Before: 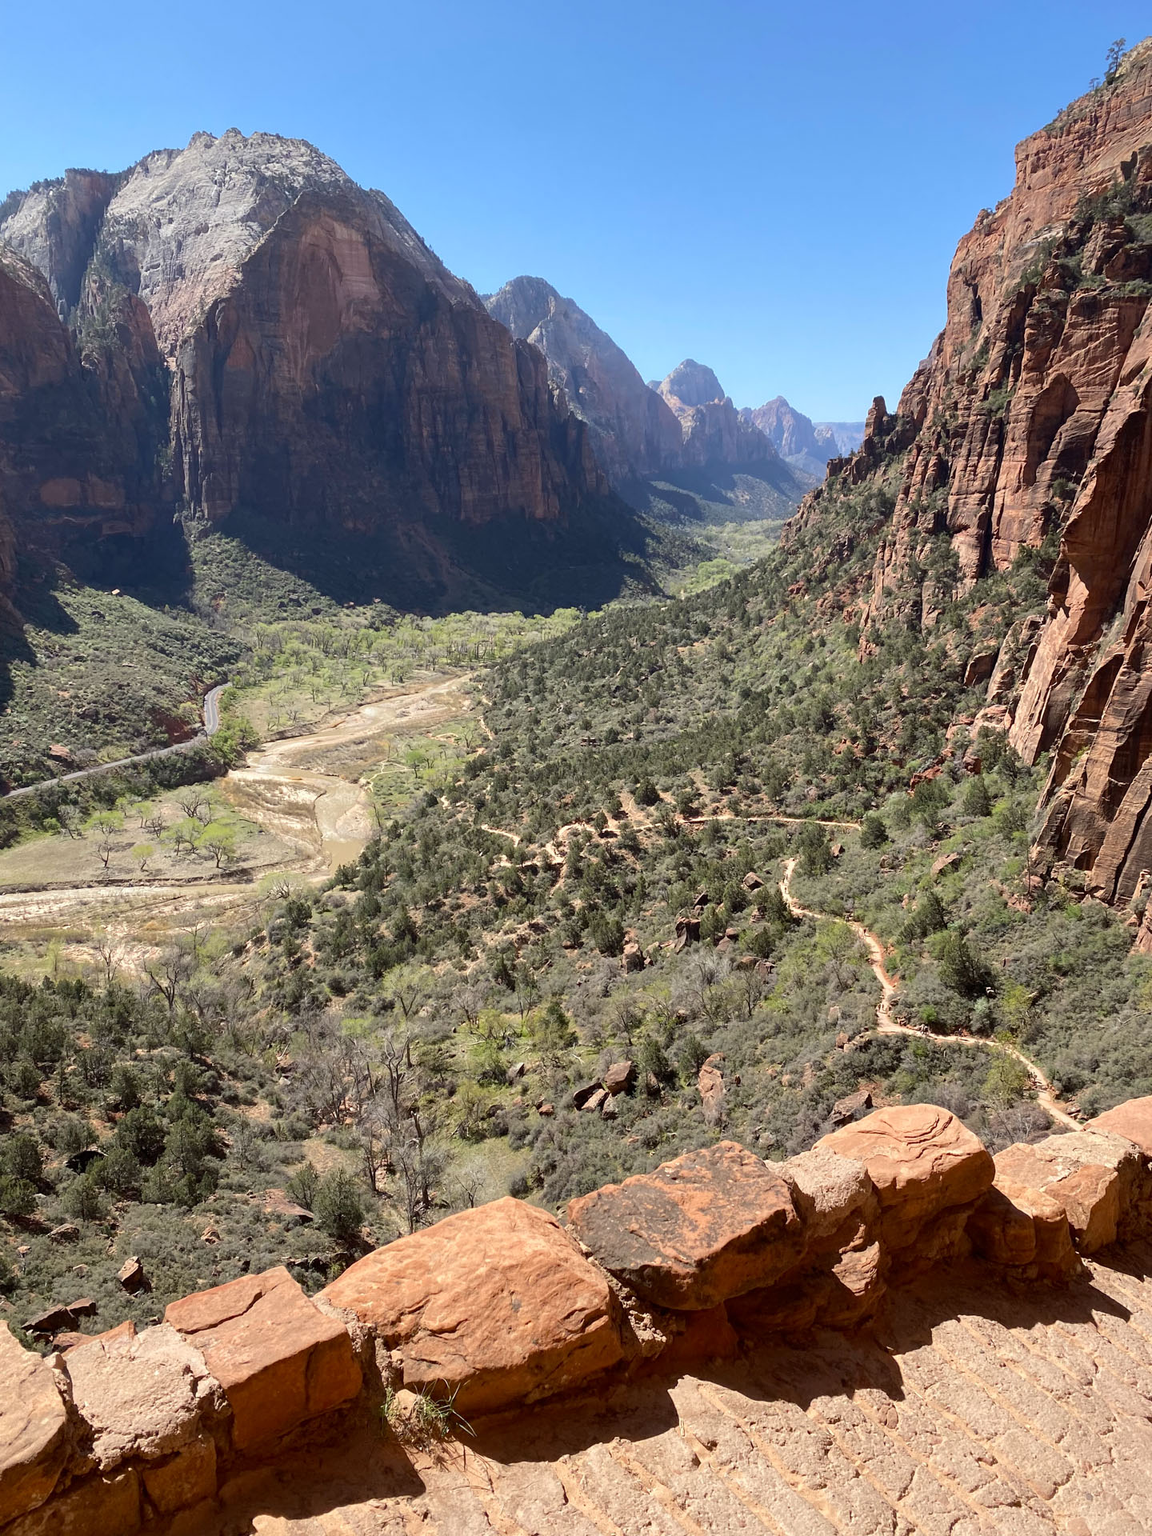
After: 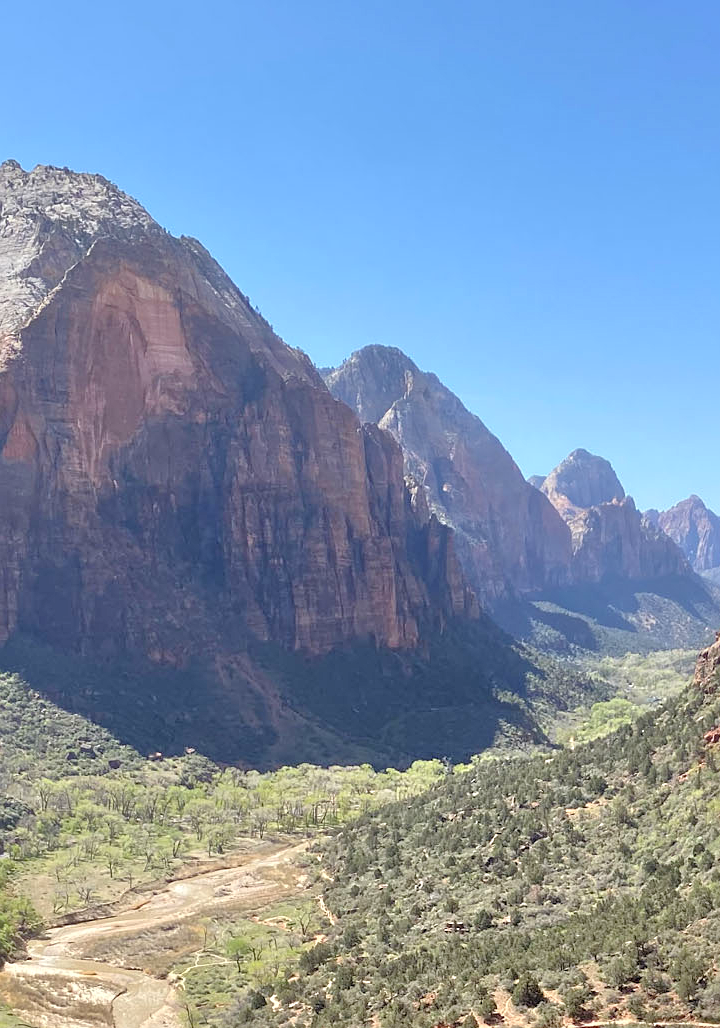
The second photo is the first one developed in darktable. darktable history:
sharpen: radius 1.272, amount 0.305, threshold 0
tone equalizer: -7 EV 0.15 EV, -6 EV 0.6 EV, -5 EV 1.15 EV, -4 EV 1.33 EV, -3 EV 1.15 EV, -2 EV 0.6 EV, -1 EV 0.15 EV, mask exposure compensation -0.5 EV
crop: left 19.556%, right 30.401%, bottom 46.458%
